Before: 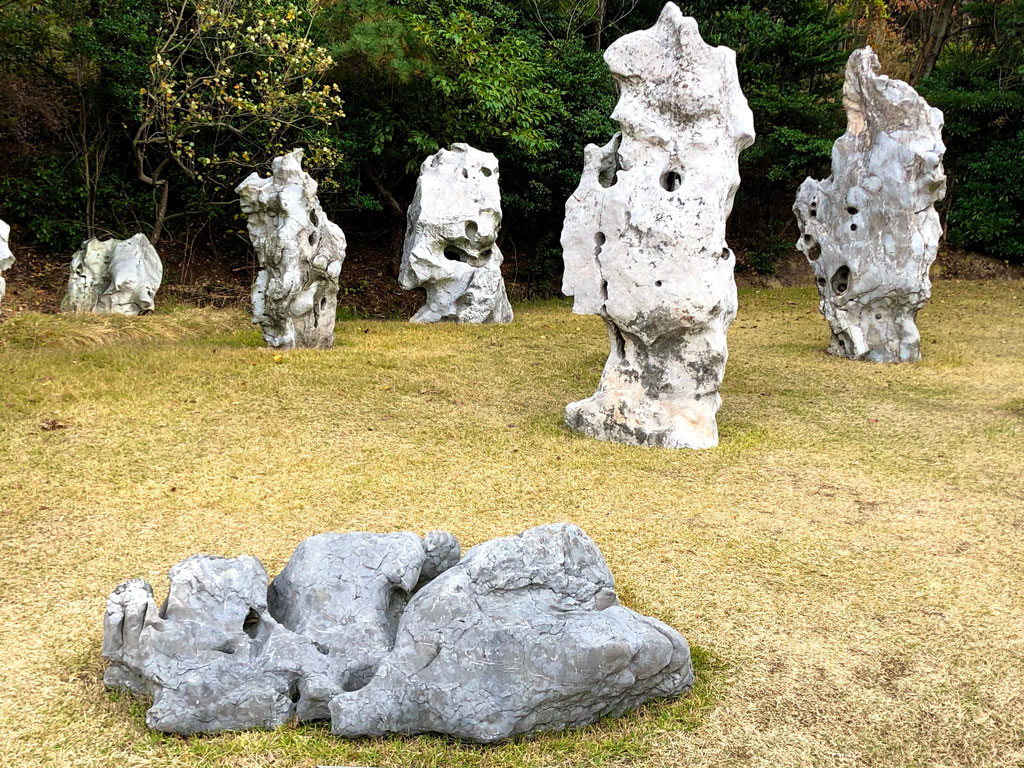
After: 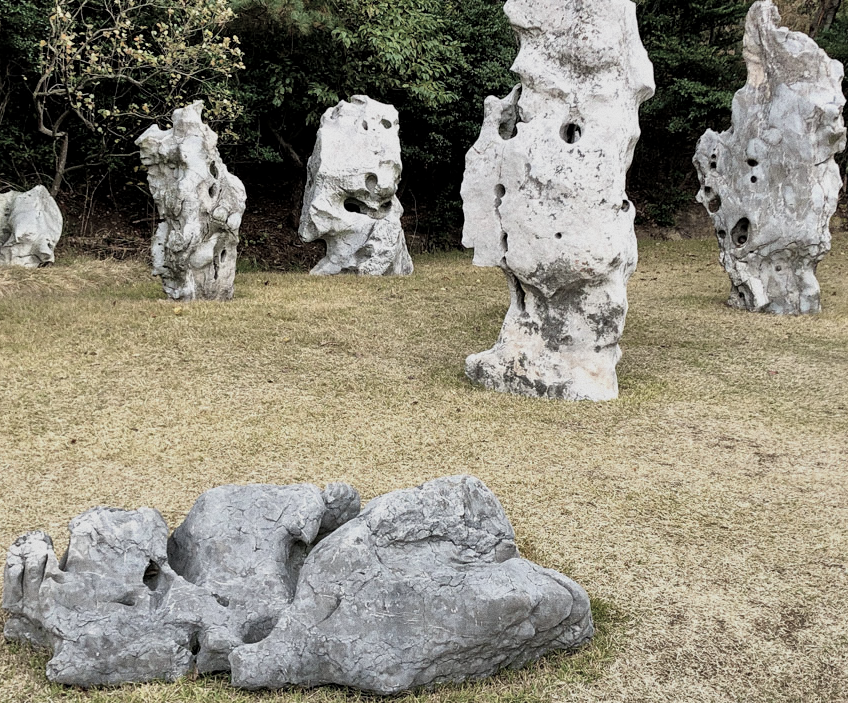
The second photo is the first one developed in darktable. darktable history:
crop: left 9.807%, top 6.259%, right 7.334%, bottom 2.177%
filmic rgb: black relative exposure -15 EV, white relative exposure 3 EV, threshold 6 EV, target black luminance 0%, hardness 9.27, latitude 99%, contrast 0.912, shadows ↔ highlights balance 0.505%, add noise in highlights 0, color science v3 (2019), use custom middle-gray values true, iterations of high-quality reconstruction 0, contrast in highlights soft, enable highlight reconstruction true
local contrast: mode bilateral grid, contrast 20, coarseness 50, detail 120%, midtone range 0.2
color correction: saturation 0.5
grain: on, module defaults
shadows and highlights: soften with gaussian
